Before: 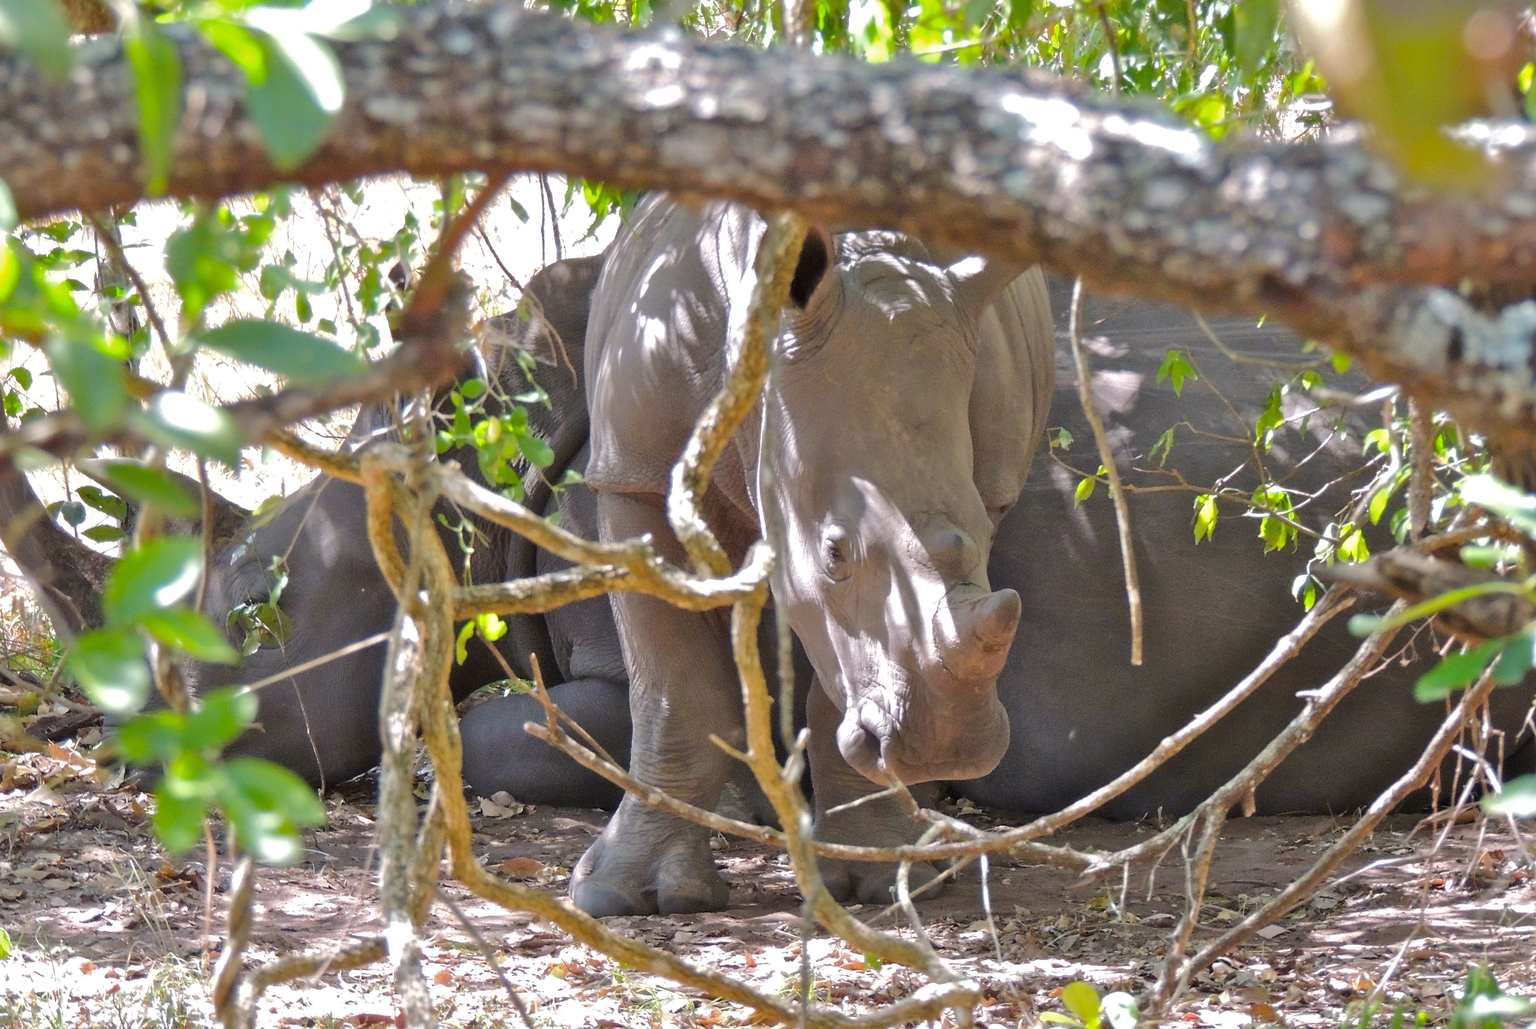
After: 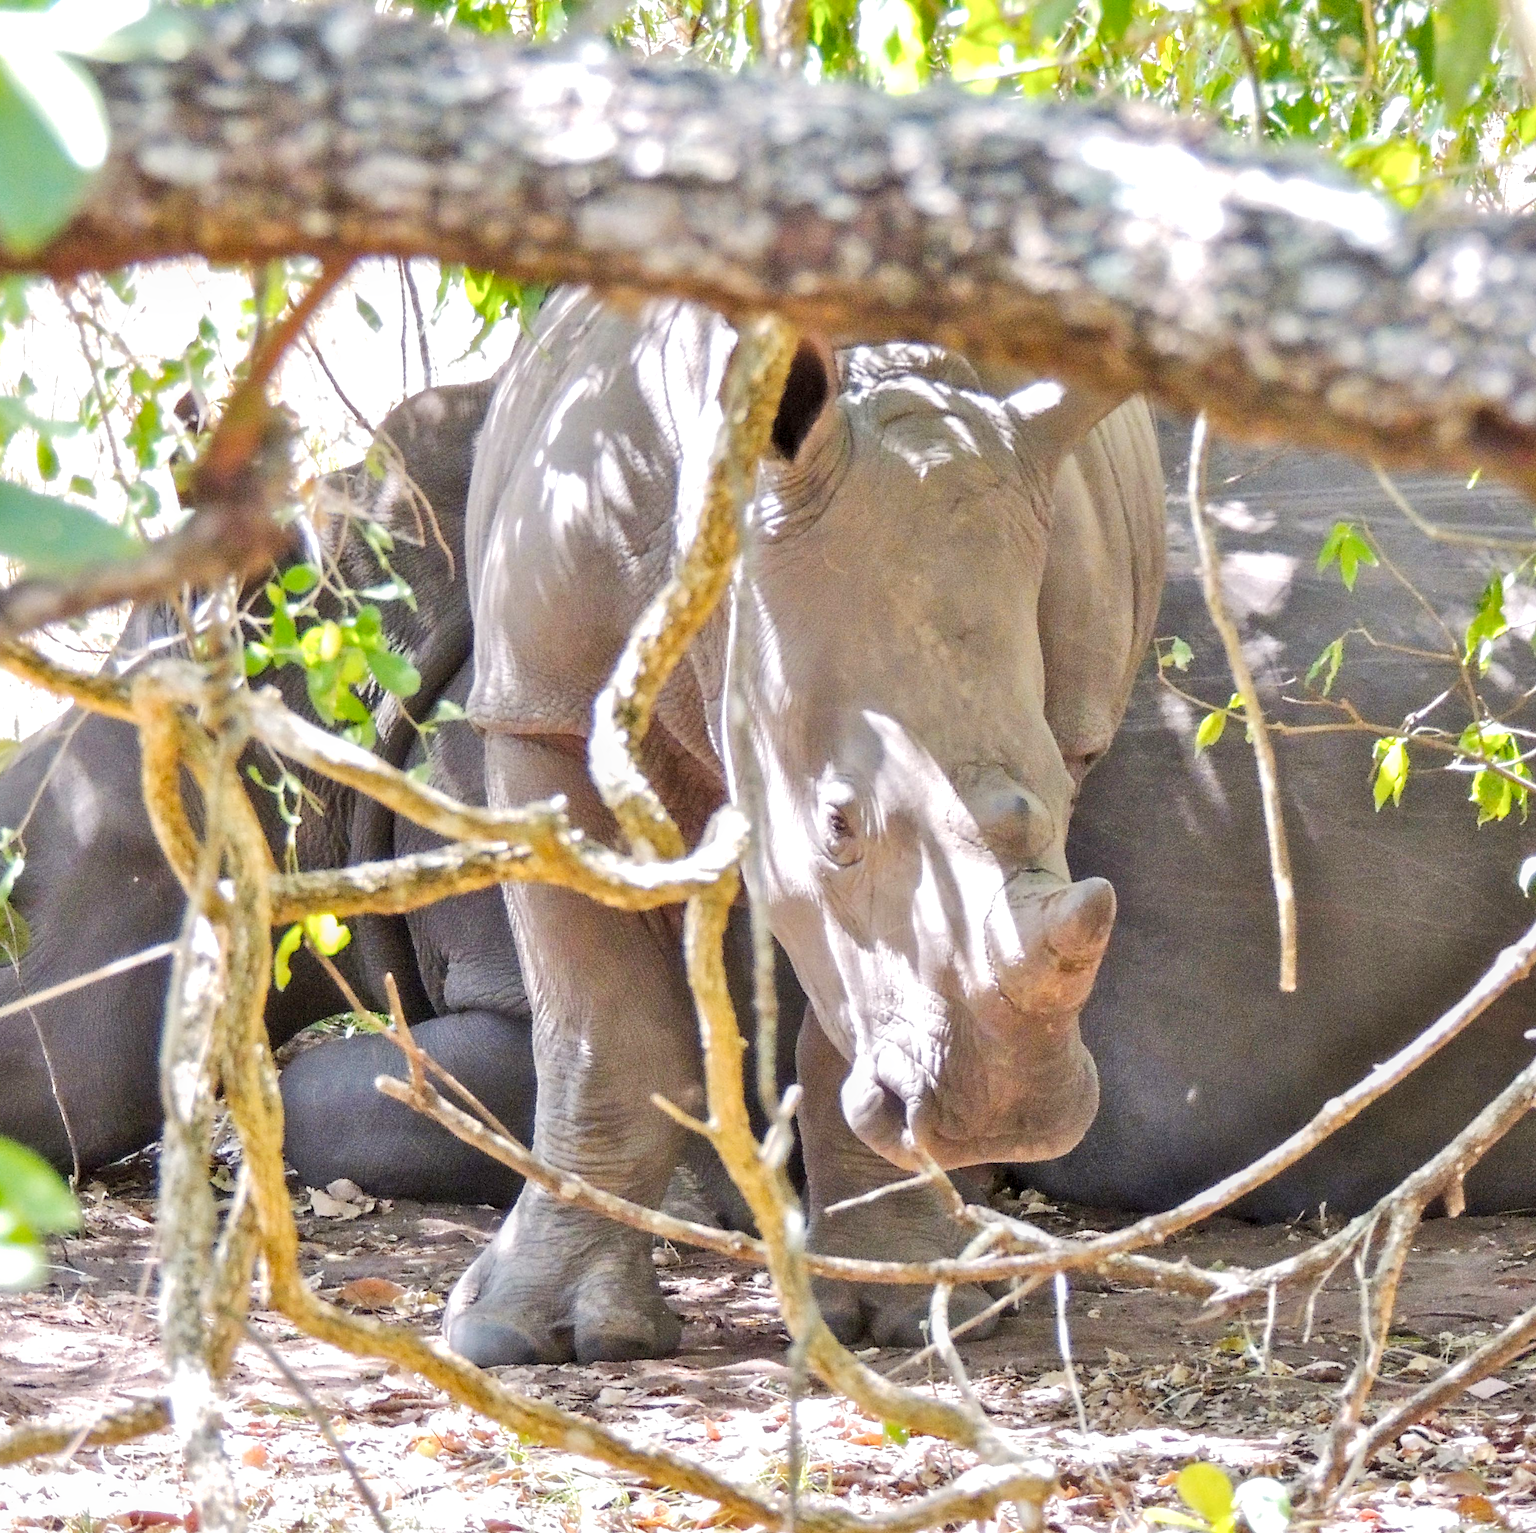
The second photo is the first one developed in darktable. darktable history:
local contrast: detail 130%
tone curve: curves: ch0 [(0, 0) (0.55, 0.716) (0.841, 0.969)], preserve colors none
crop and rotate: left 17.71%, right 15.13%
